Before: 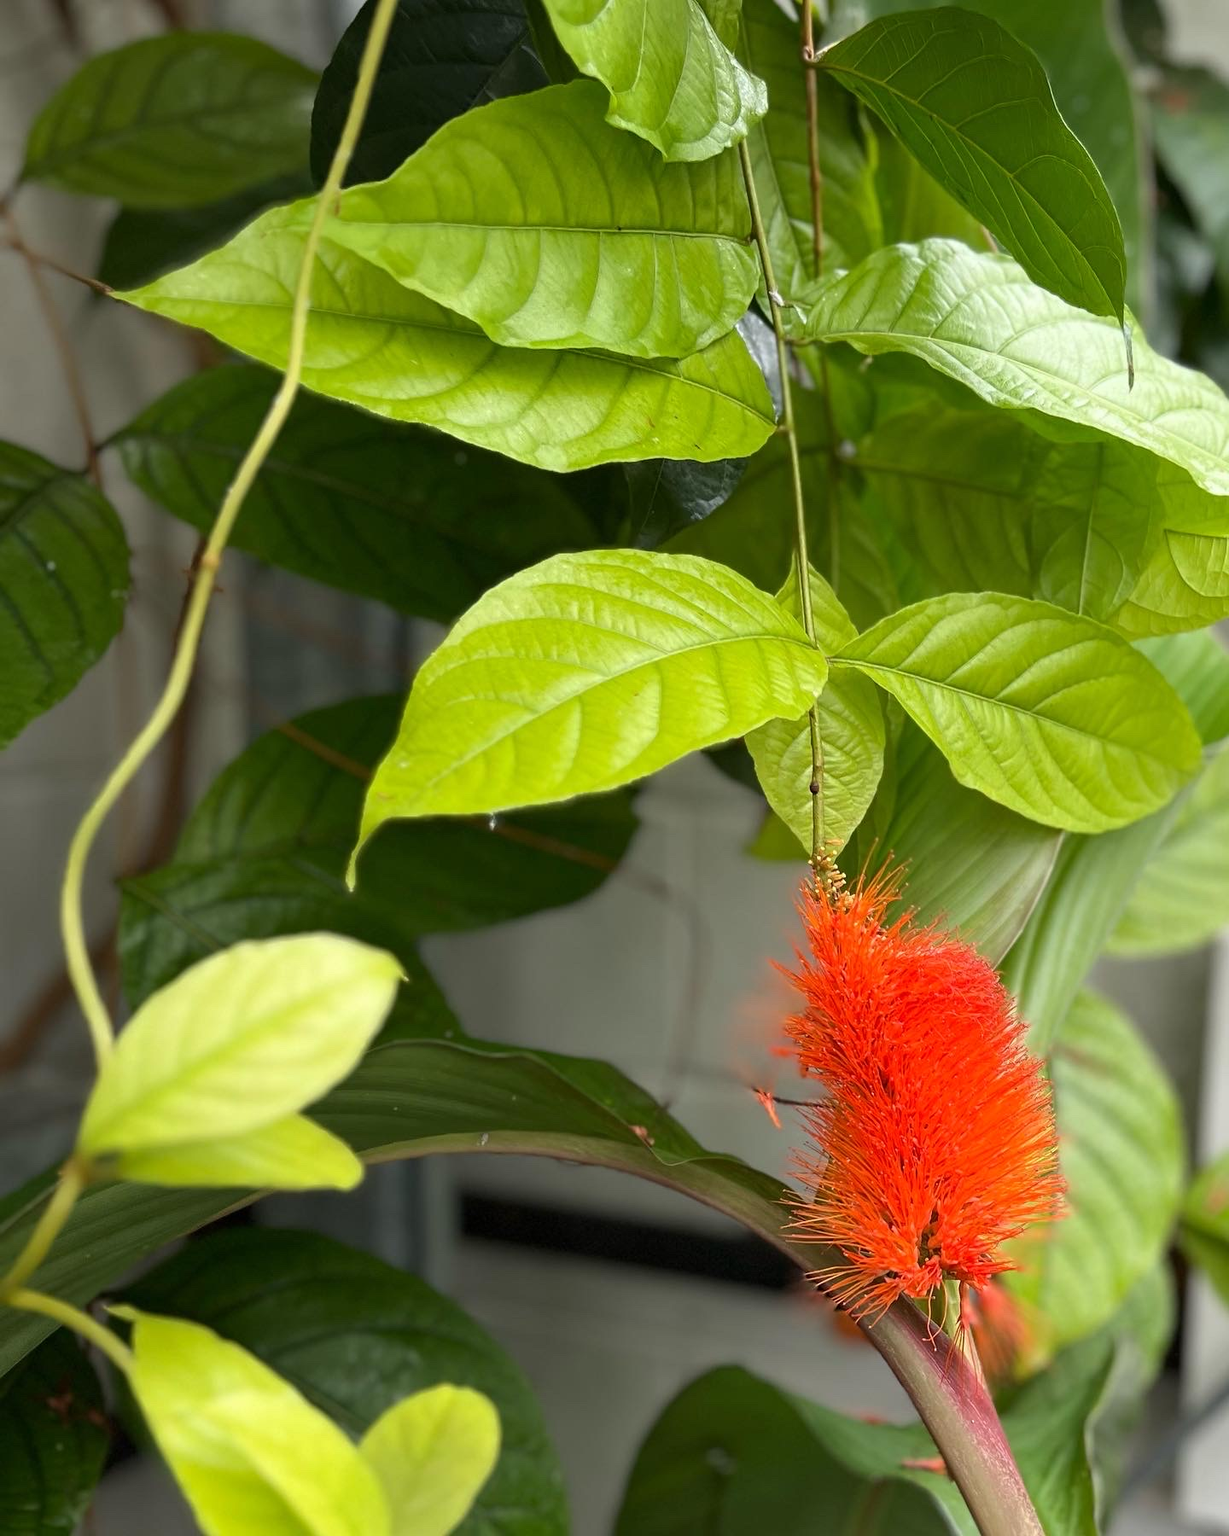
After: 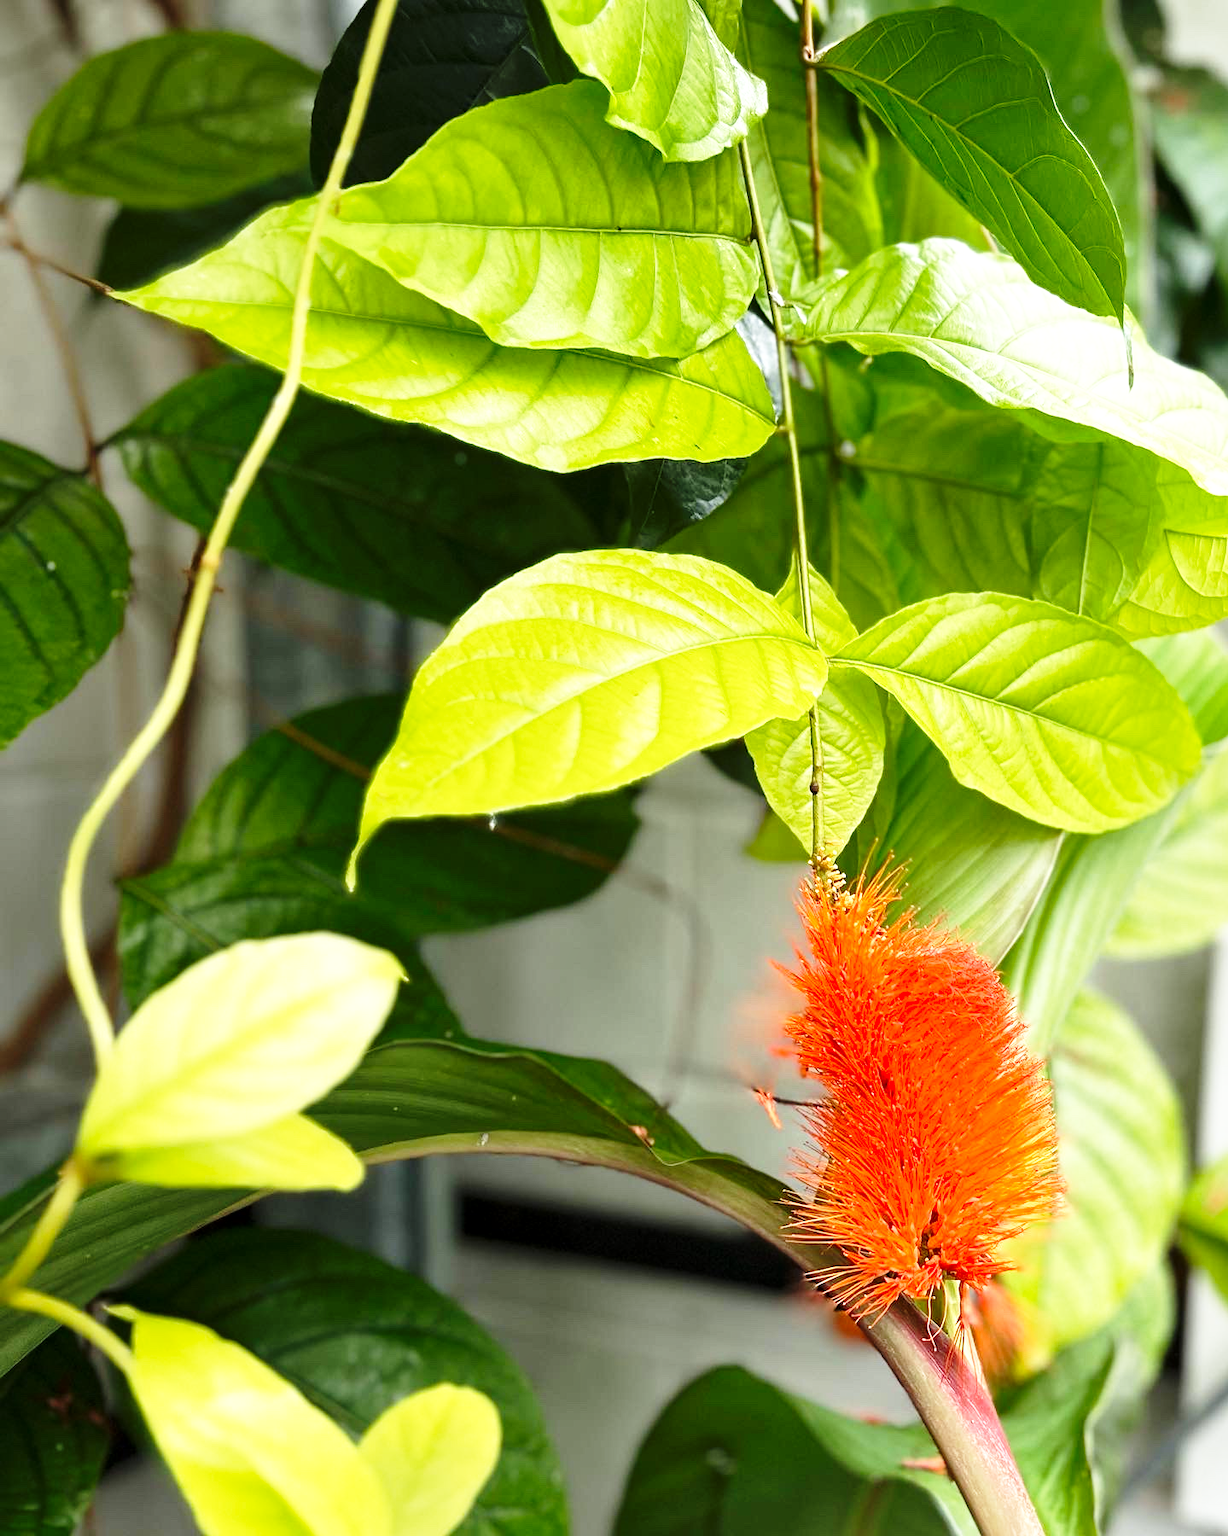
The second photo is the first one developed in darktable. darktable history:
white balance: red 0.978, blue 0.999
base curve: curves: ch0 [(0, 0) (0.026, 0.03) (0.109, 0.232) (0.351, 0.748) (0.669, 0.968) (1, 1)], preserve colors none
exposure: exposure -0.04 EV, compensate highlight preservation false
local contrast: mode bilateral grid, contrast 20, coarseness 50, detail 120%, midtone range 0.2
